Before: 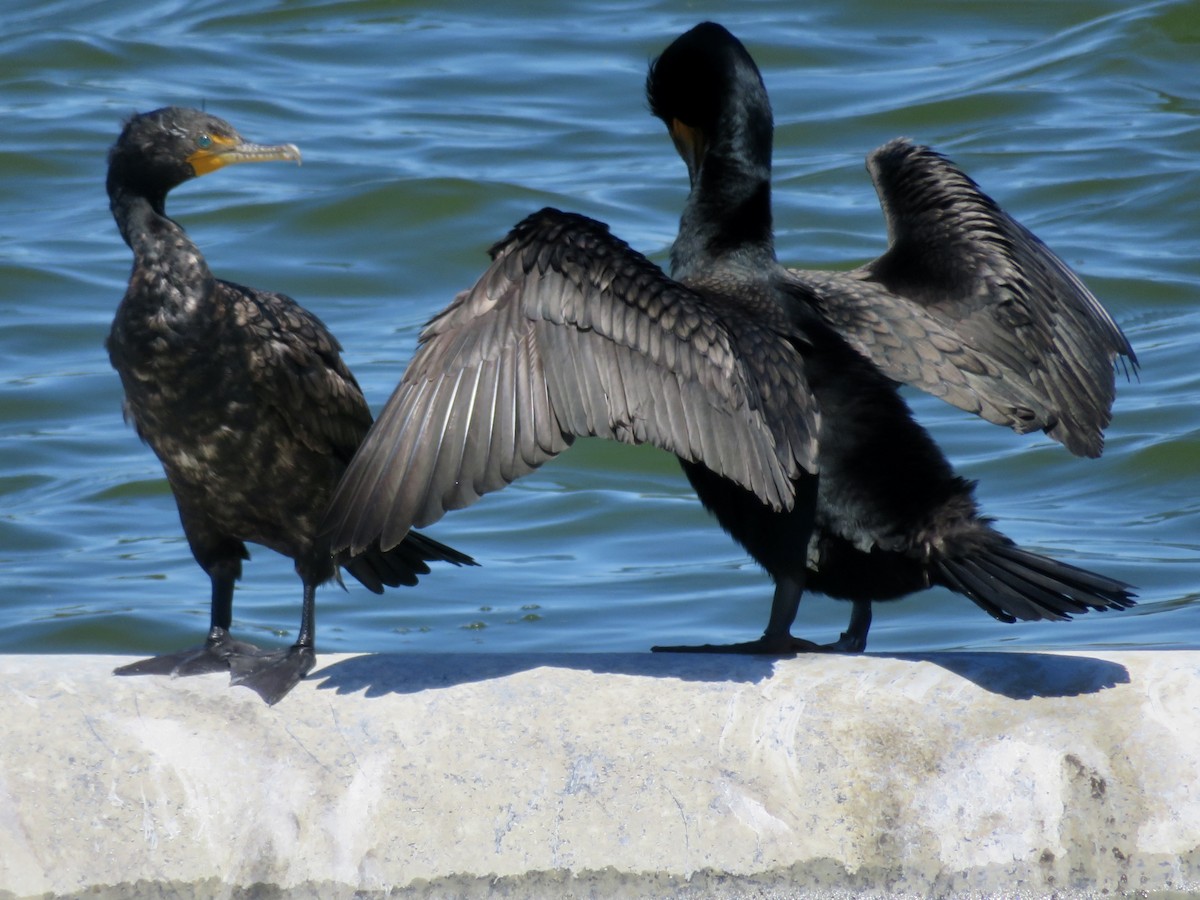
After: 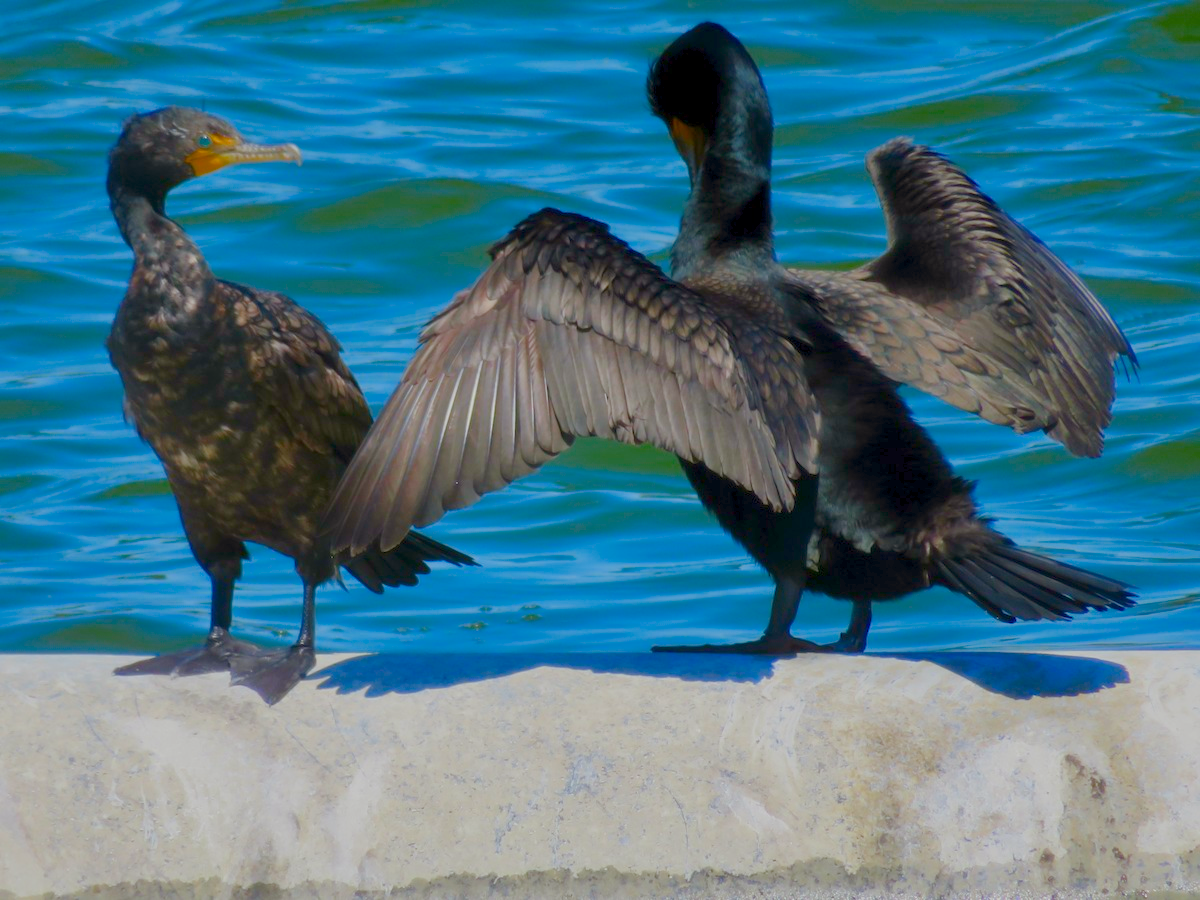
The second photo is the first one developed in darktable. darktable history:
color balance rgb: power › chroma 0.656%, power › hue 60°, linear chroma grading › global chroma 14.606%, perceptual saturation grading › global saturation 0.29%, perceptual saturation grading › highlights -16.709%, perceptual saturation grading › mid-tones 33.384%, perceptual saturation grading › shadows 50.501%, contrast -29.394%
contrast brightness saturation: contrast 0.044, saturation 0.066
